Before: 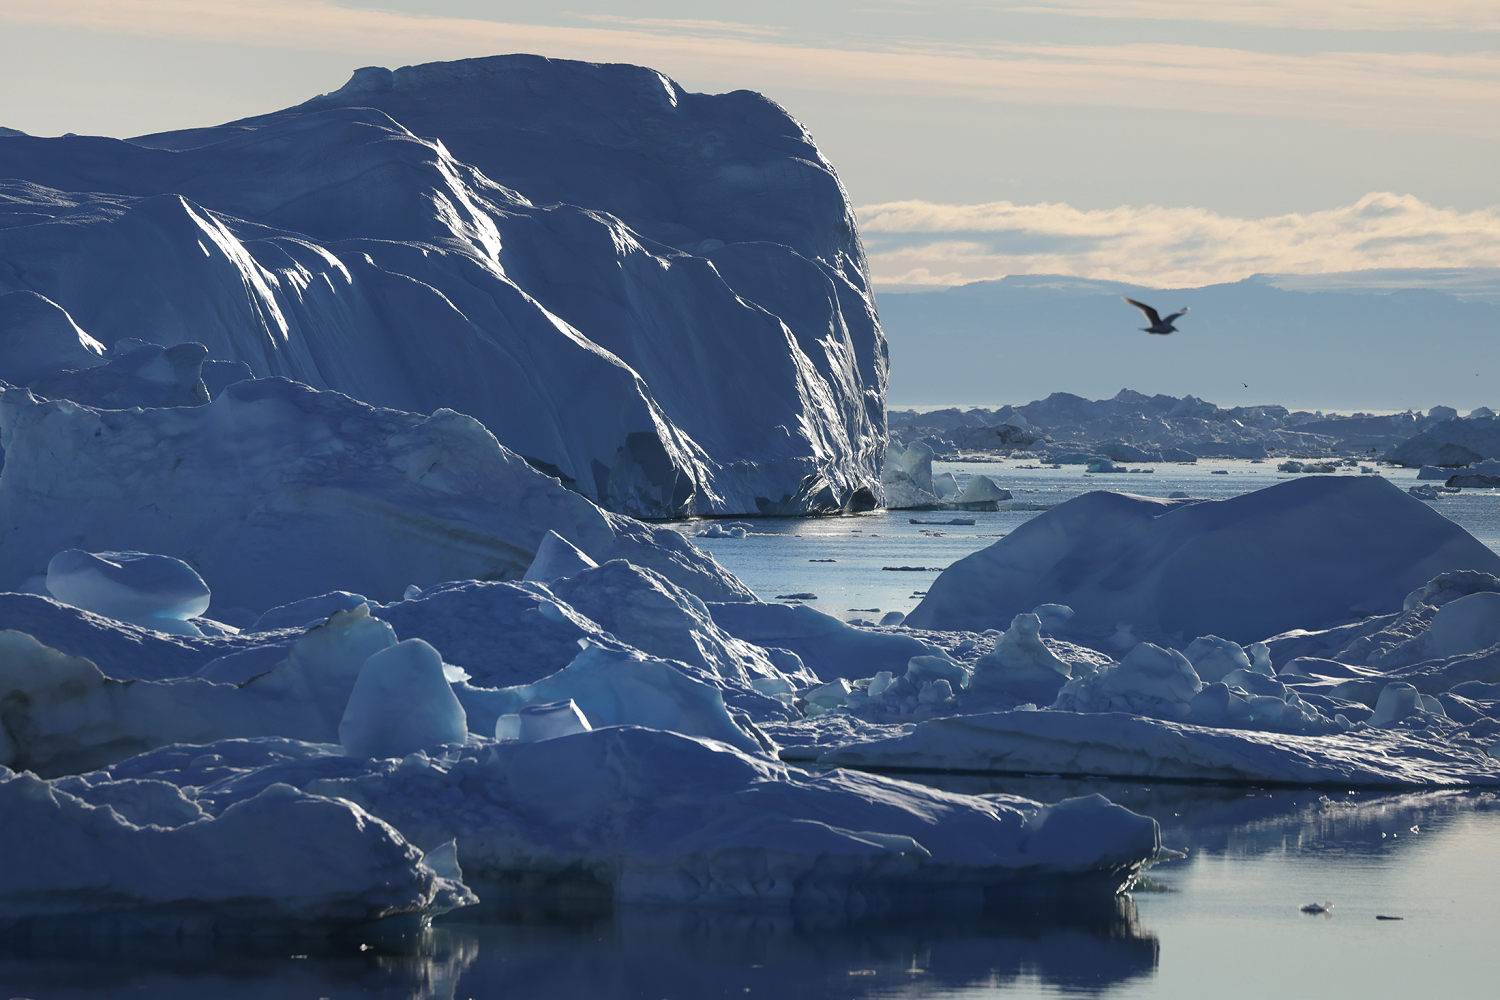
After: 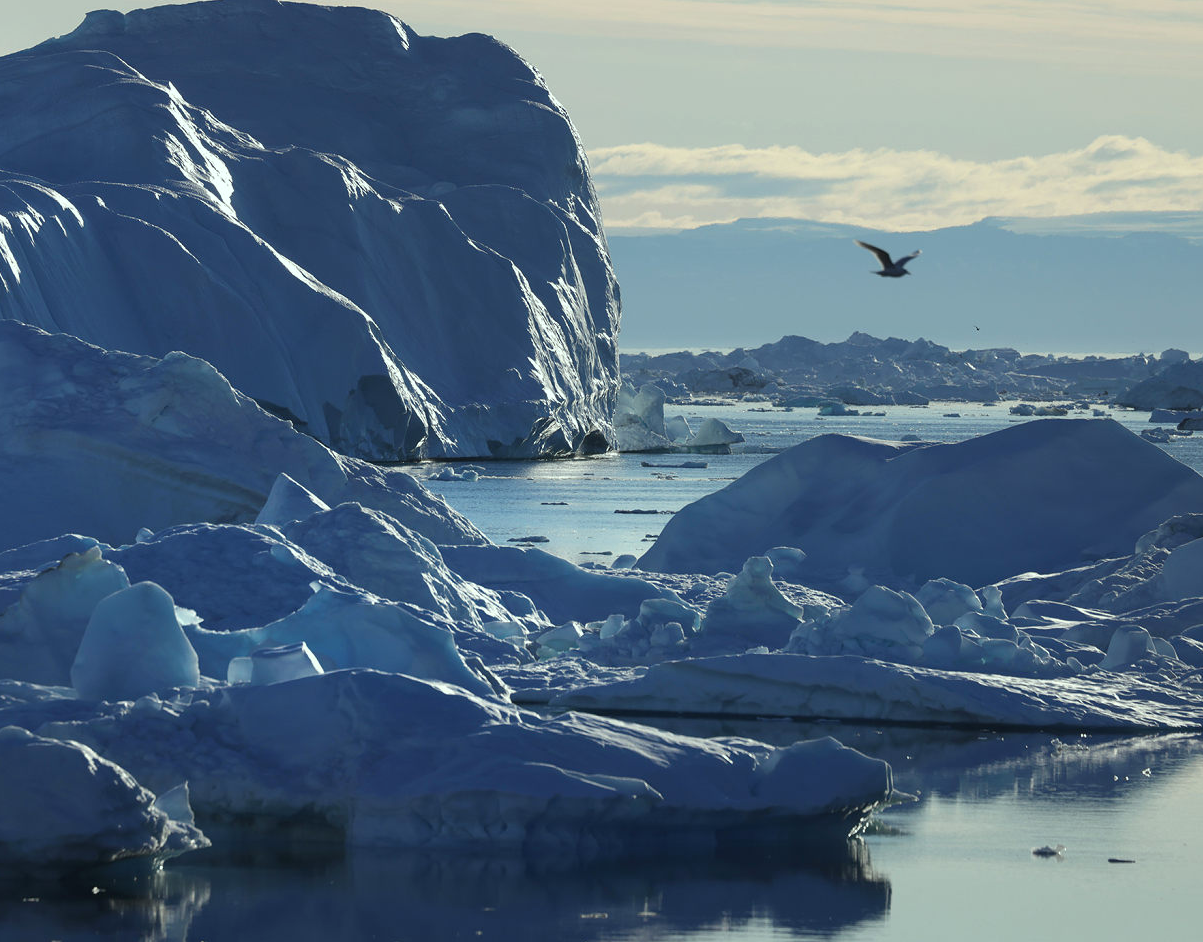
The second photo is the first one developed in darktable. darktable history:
crop and rotate: left 17.908%, top 5.742%, right 1.832%
tone equalizer: on, module defaults
color correction: highlights a* -6.51, highlights b* 0.777
